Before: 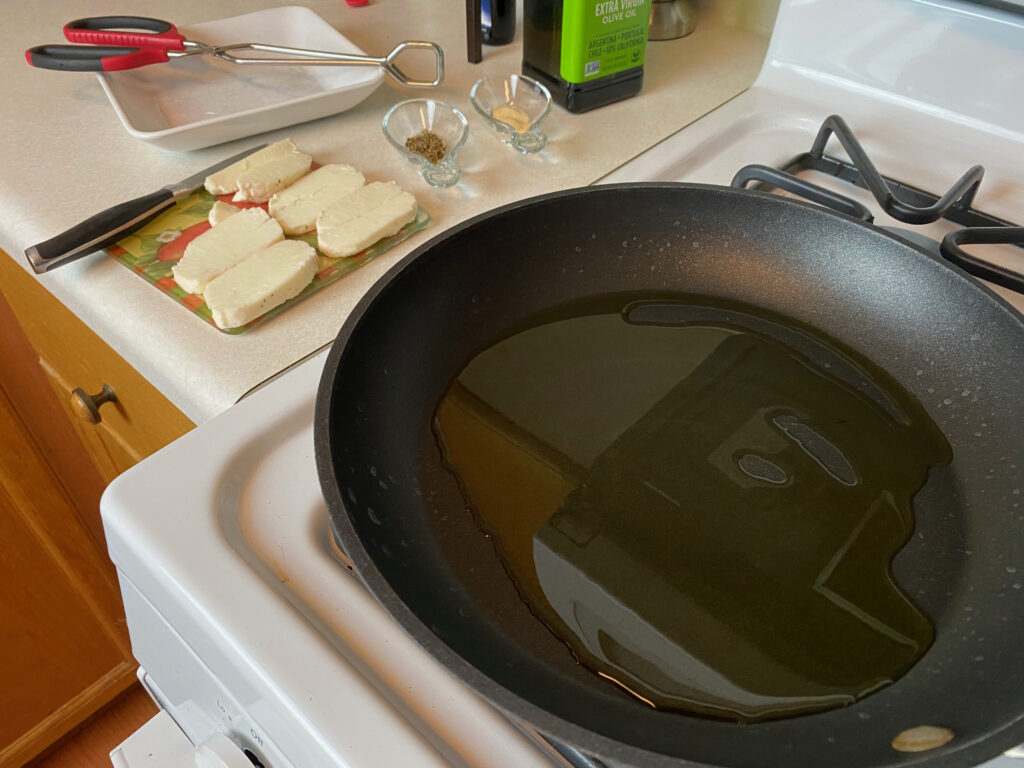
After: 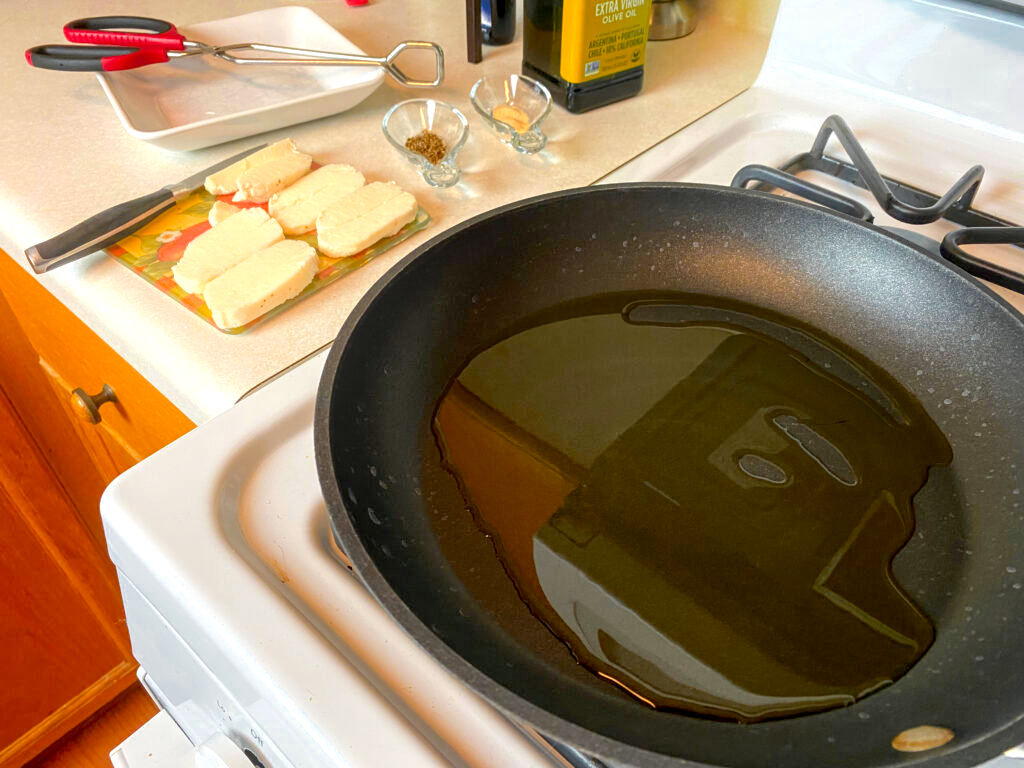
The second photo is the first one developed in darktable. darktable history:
exposure: exposure 0.6 EV, compensate highlight preservation false
color zones: curves: ch0 [(0, 0.499) (0.143, 0.5) (0.286, 0.5) (0.429, 0.476) (0.571, 0.284) (0.714, 0.243) (0.857, 0.449) (1, 0.499)]; ch1 [(0, 0.532) (0.143, 0.645) (0.286, 0.696) (0.429, 0.211) (0.571, 0.504) (0.714, 0.493) (0.857, 0.495) (1, 0.532)]; ch2 [(0, 0.5) (0.143, 0.5) (0.286, 0.427) (0.429, 0.324) (0.571, 0.5) (0.714, 0.5) (0.857, 0.5) (1, 0.5)]
bloom: size 13.65%, threshold 98.39%, strength 4.82%
local contrast: on, module defaults
